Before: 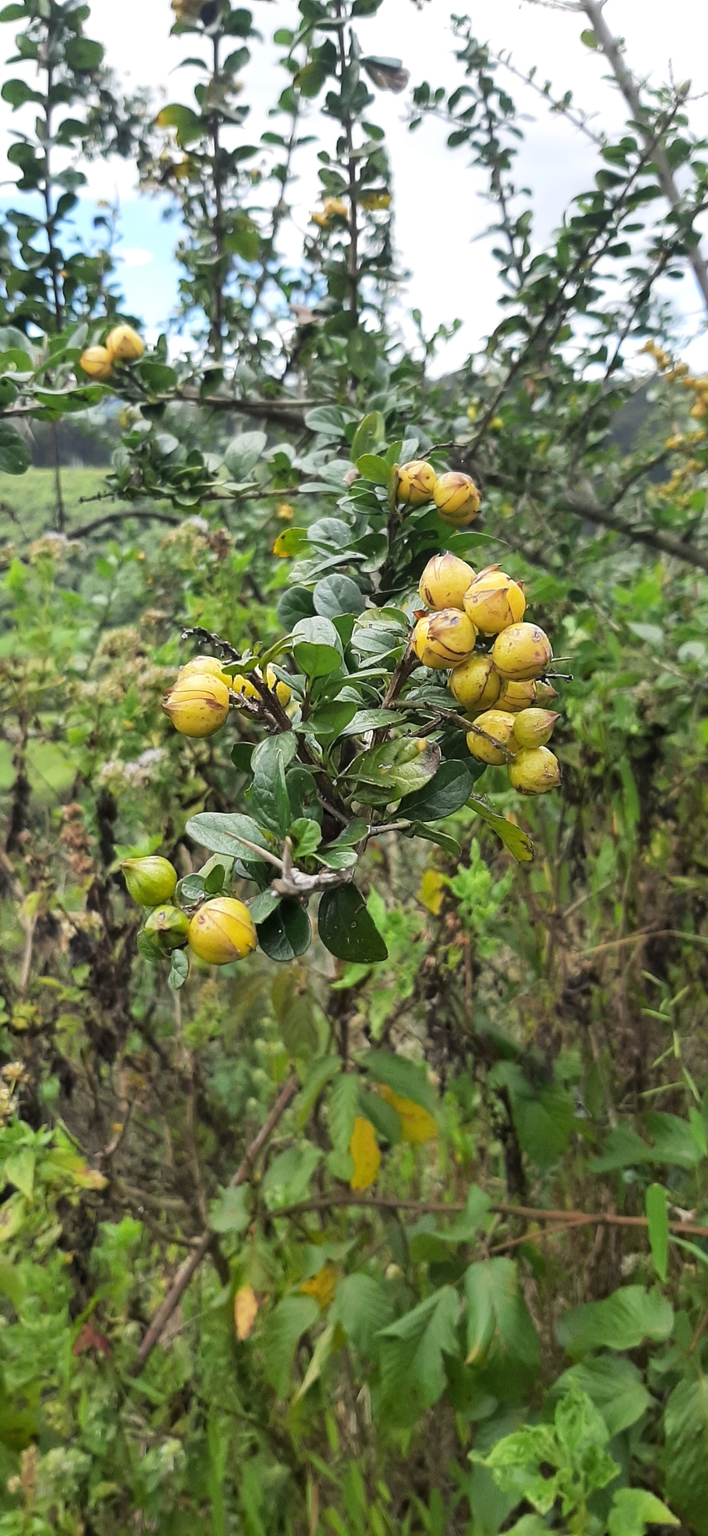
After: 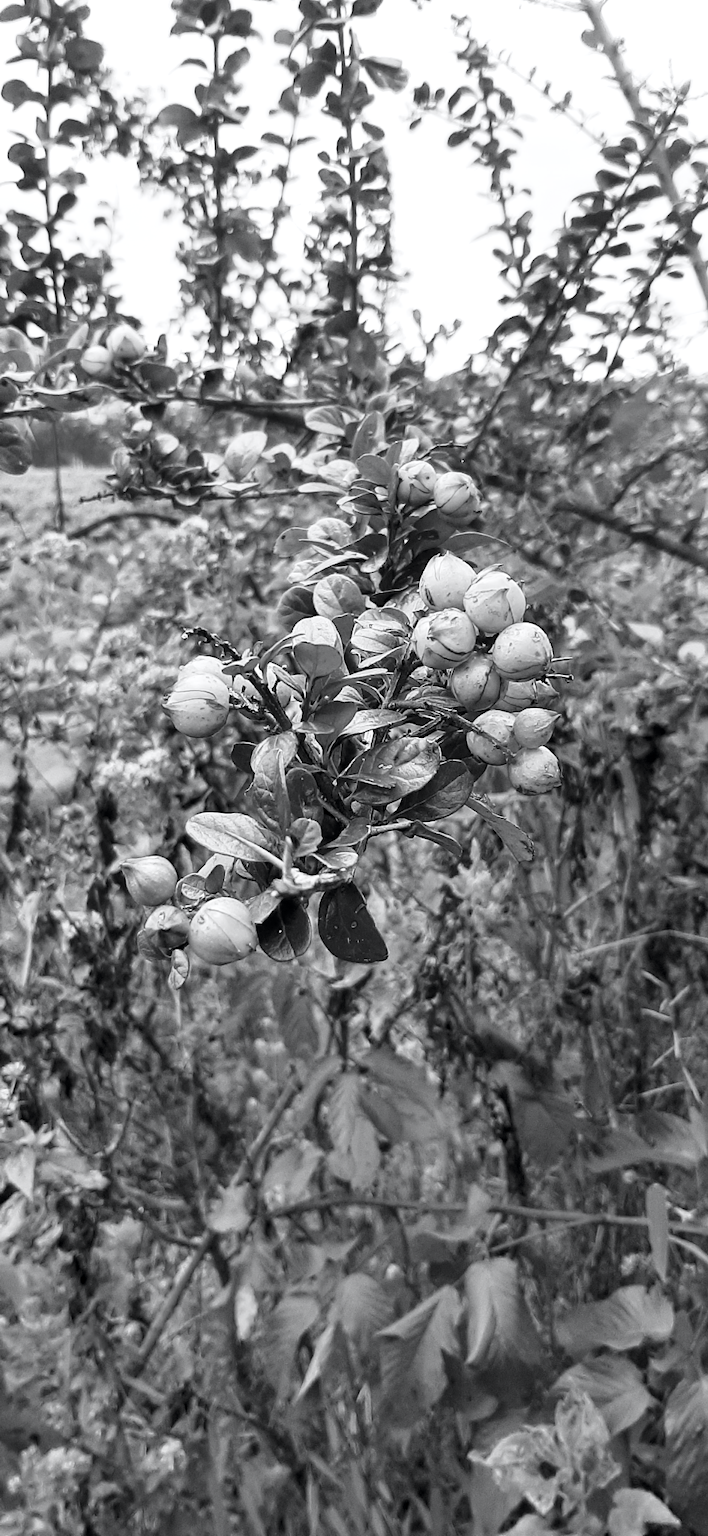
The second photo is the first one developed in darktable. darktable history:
color calibration: output gray [0.21, 0.42, 0.37, 0], gray › normalize channels true, x 0.37, y 0.382, temperature 4319.81 K, gamut compression 0.007
tone curve: curves: ch0 [(0, 0) (0.051, 0.027) (0.096, 0.071) (0.241, 0.247) (0.455, 0.52) (0.594, 0.692) (0.715, 0.845) (0.84, 0.936) (1, 1)]; ch1 [(0, 0) (0.1, 0.038) (0.318, 0.243) (0.399, 0.351) (0.478, 0.469) (0.499, 0.499) (0.534, 0.549) (0.565, 0.605) (0.601, 0.644) (0.666, 0.701) (1, 1)]; ch2 [(0, 0) (0.453, 0.45) (0.479, 0.483) (0.504, 0.499) (0.52, 0.508) (0.561, 0.573) (0.592, 0.617) (0.824, 0.815) (1, 1)], color space Lab, independent channels, preserve colors none
local contrast: highlights 100%, shadows 98%, detail 119%, midtone range 0.2
